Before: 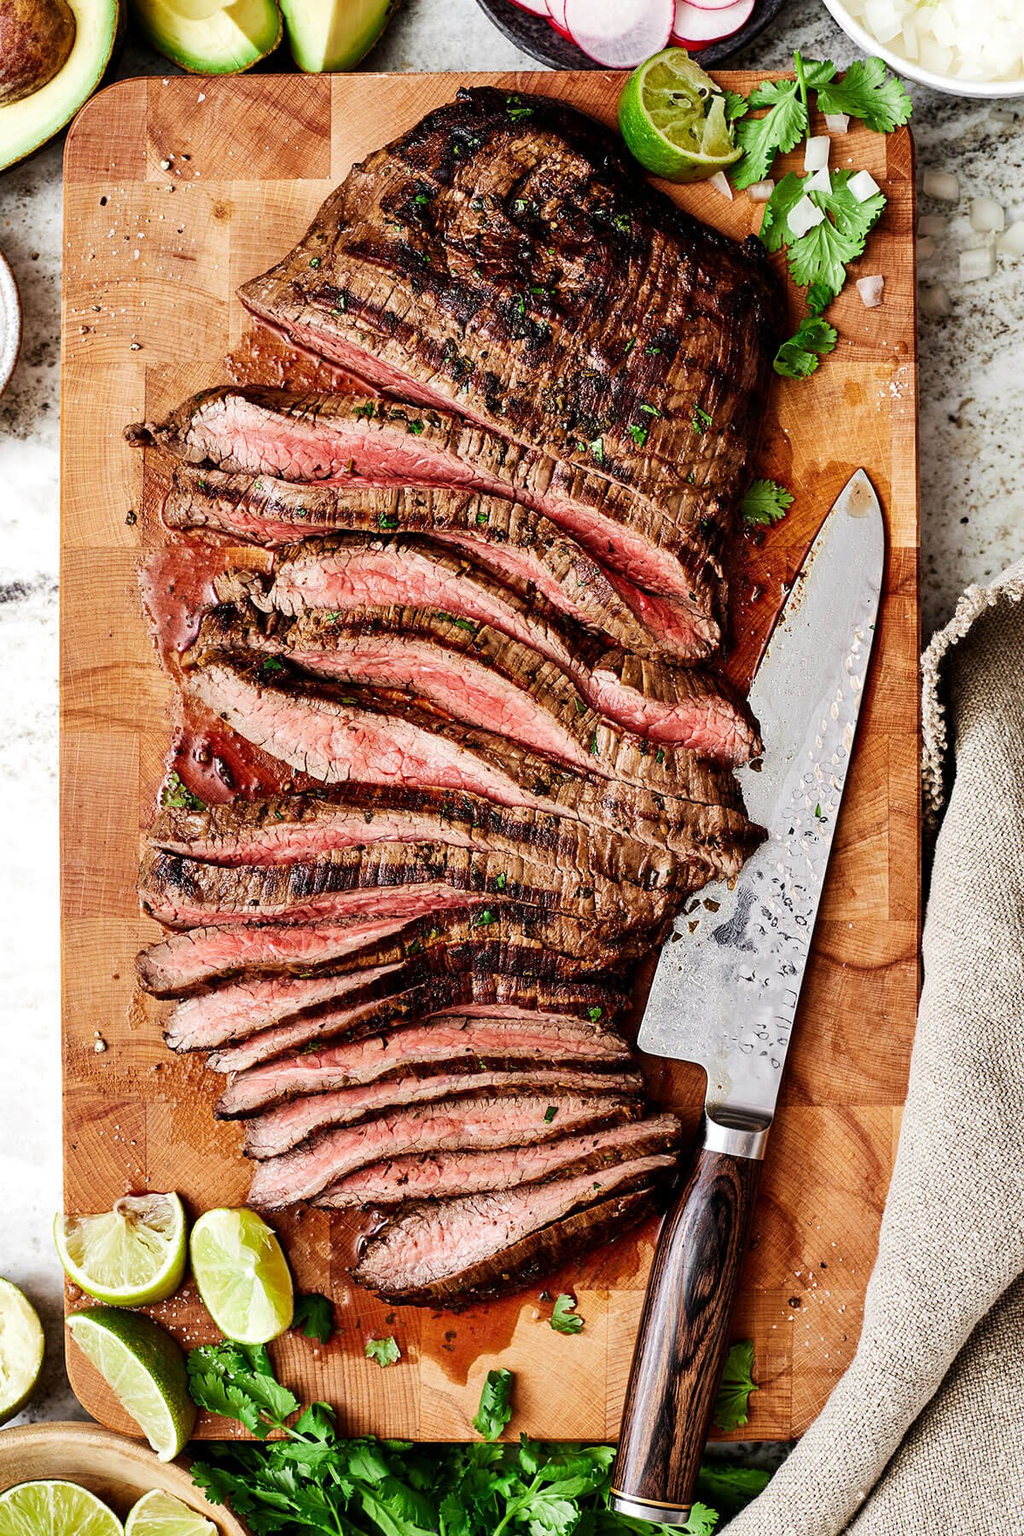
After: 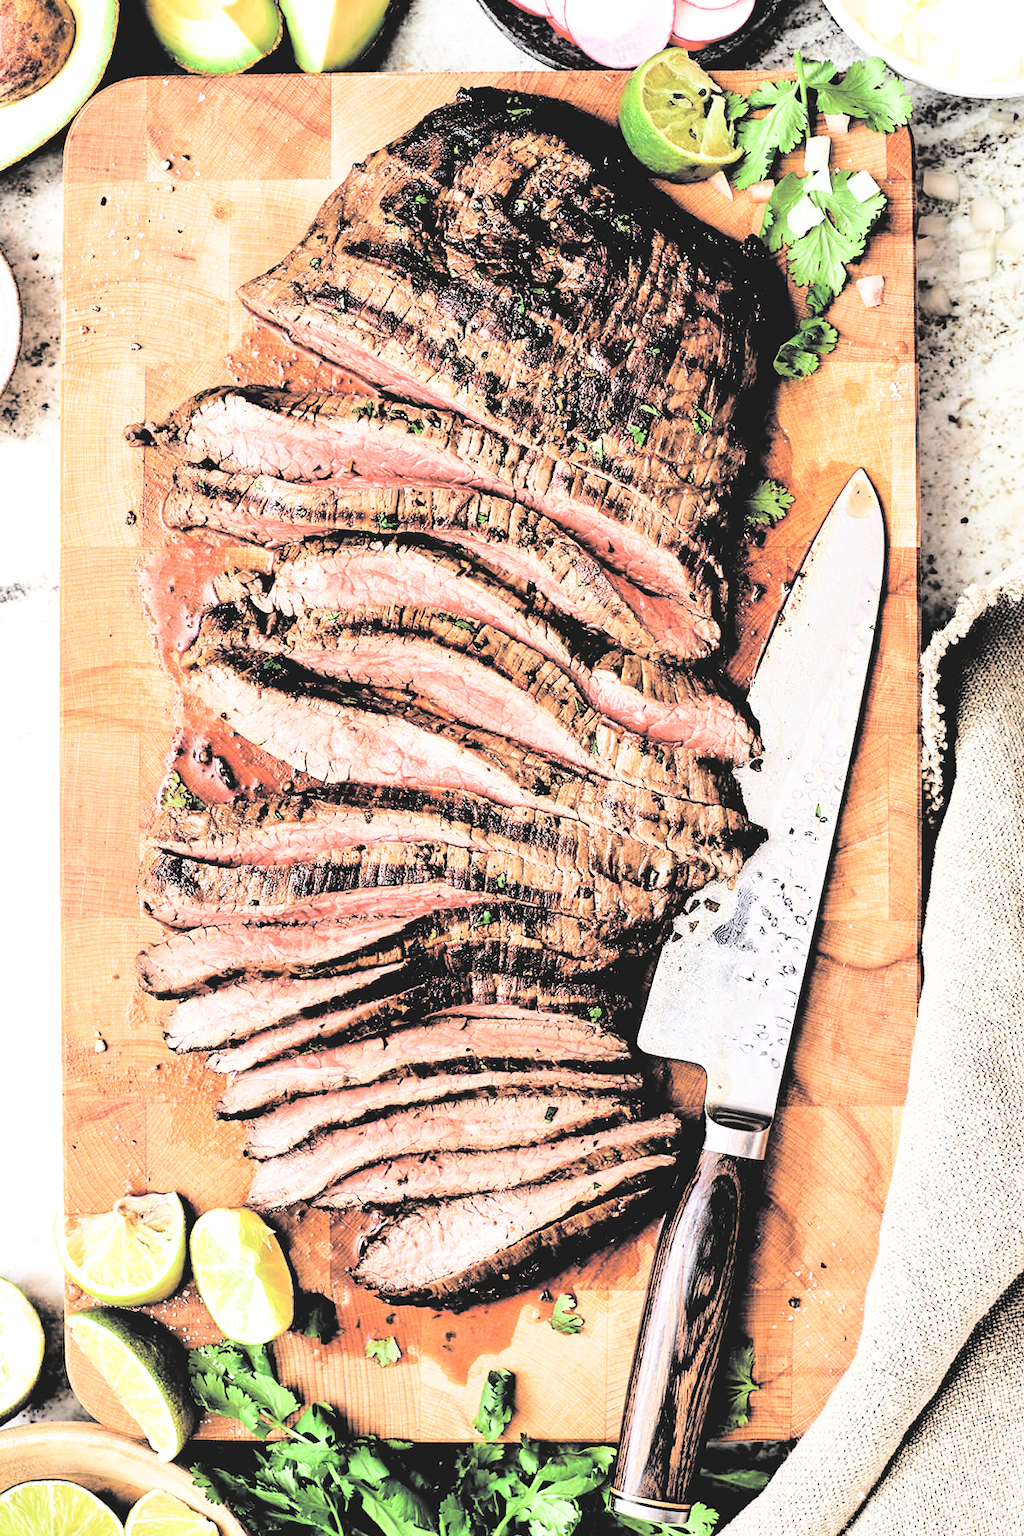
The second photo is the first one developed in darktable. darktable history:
filmic rgb: black relative exposure -3.63 EV, white relative exposure 2.16 EV, hardness 3.62
contrast brightness saturation: brightness 1
